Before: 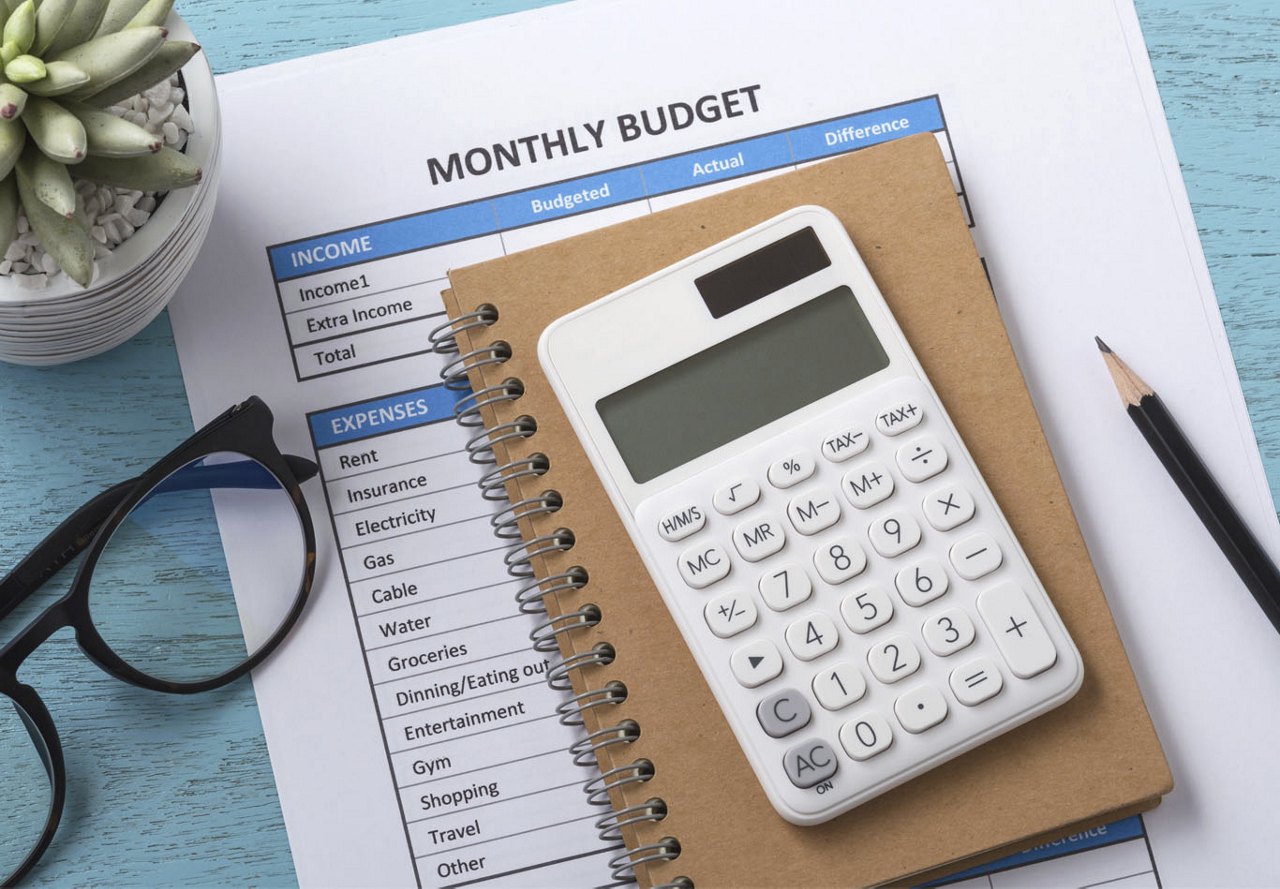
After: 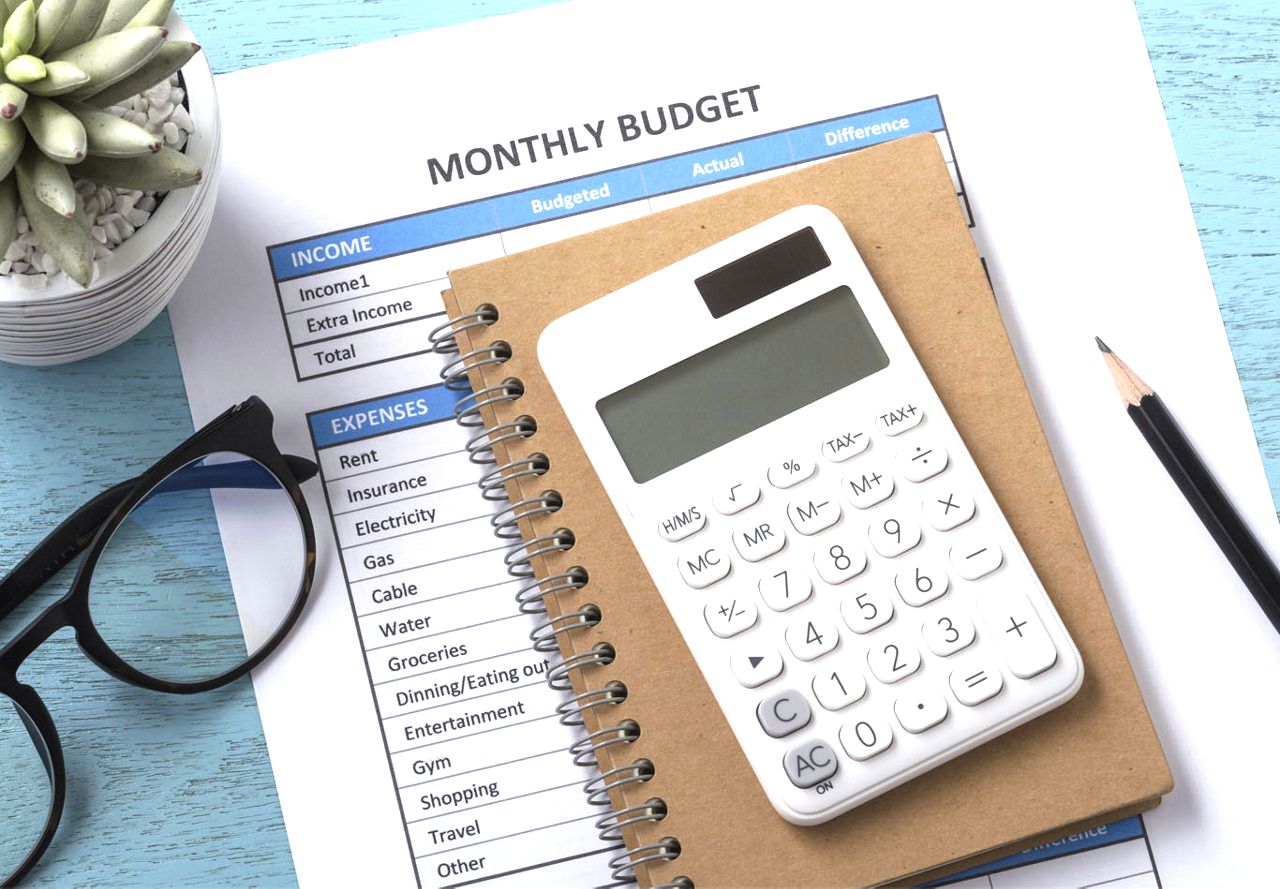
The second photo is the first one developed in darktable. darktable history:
tone equalizer: -8 EV -0.777 EV, -7 EV -0.717 EV, -6 EV -0.61 EV, -5 EV -0.412 EV, -3 EV 0.397 EV, -2 EV 0.6 EV, -1 EV 0.687 EV, +0 EV 0.744 EV, mask exposure compensation -0.486 EV
